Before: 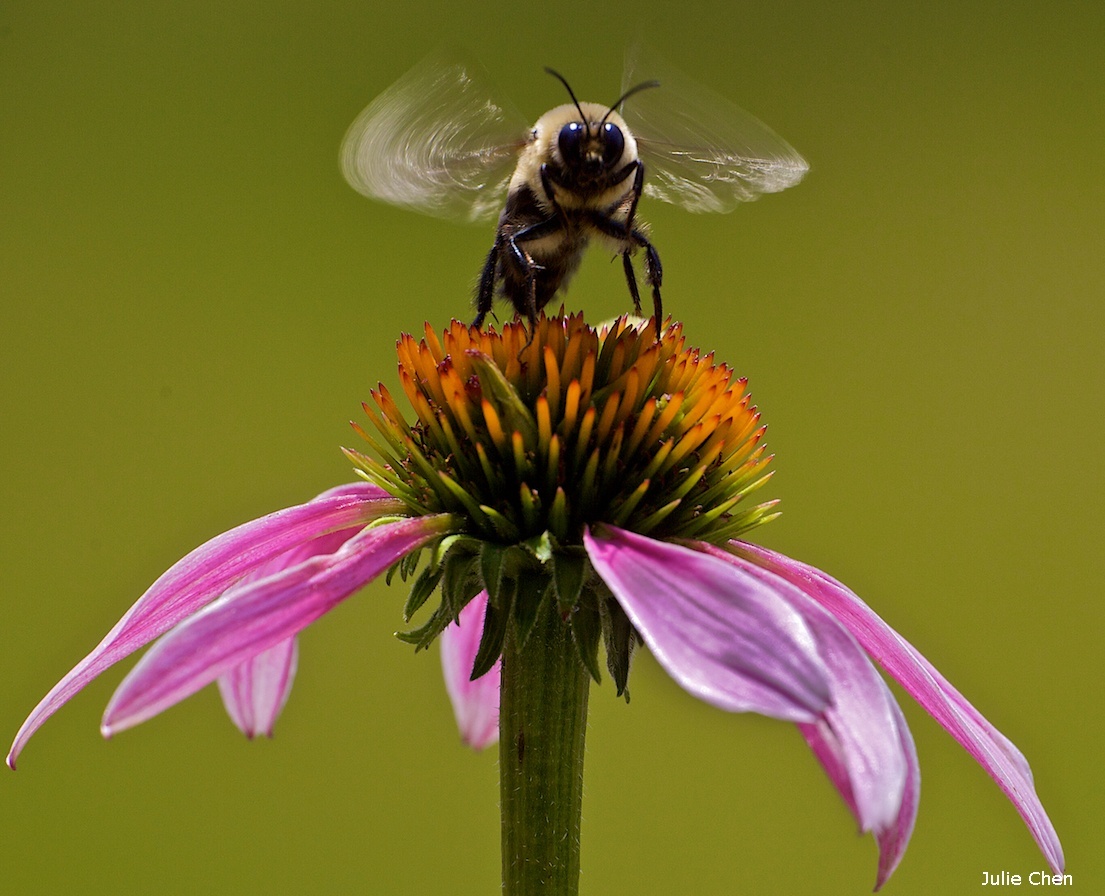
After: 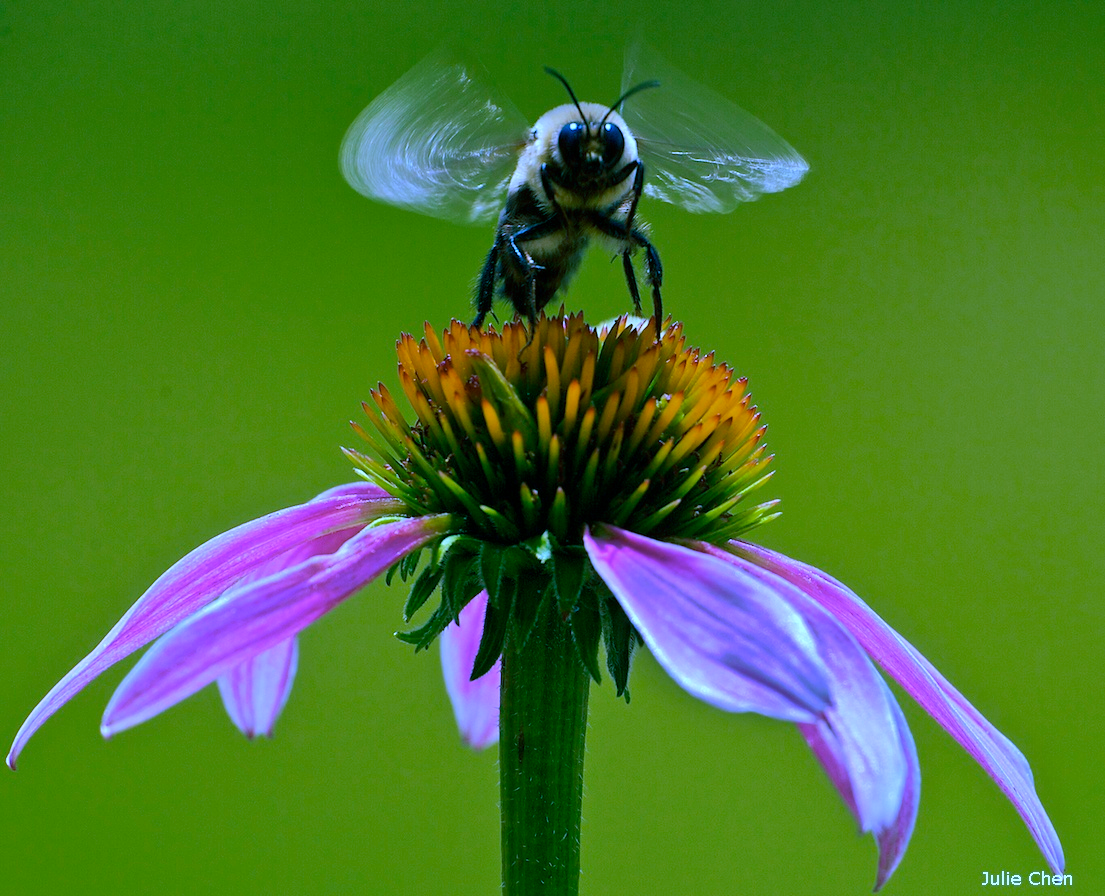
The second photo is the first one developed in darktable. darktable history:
color balance rgb: shadows lift › chroma 11.71%, shadows lift › hue 133.46°, power › chroma 2.15%, power › hue 166.83°, highlights gain › chroma 4%, highlights gain › hue 200.2°, perceptual saturation grading › global saturation 18.05%
white balance: red 0.98, blue 1.61
